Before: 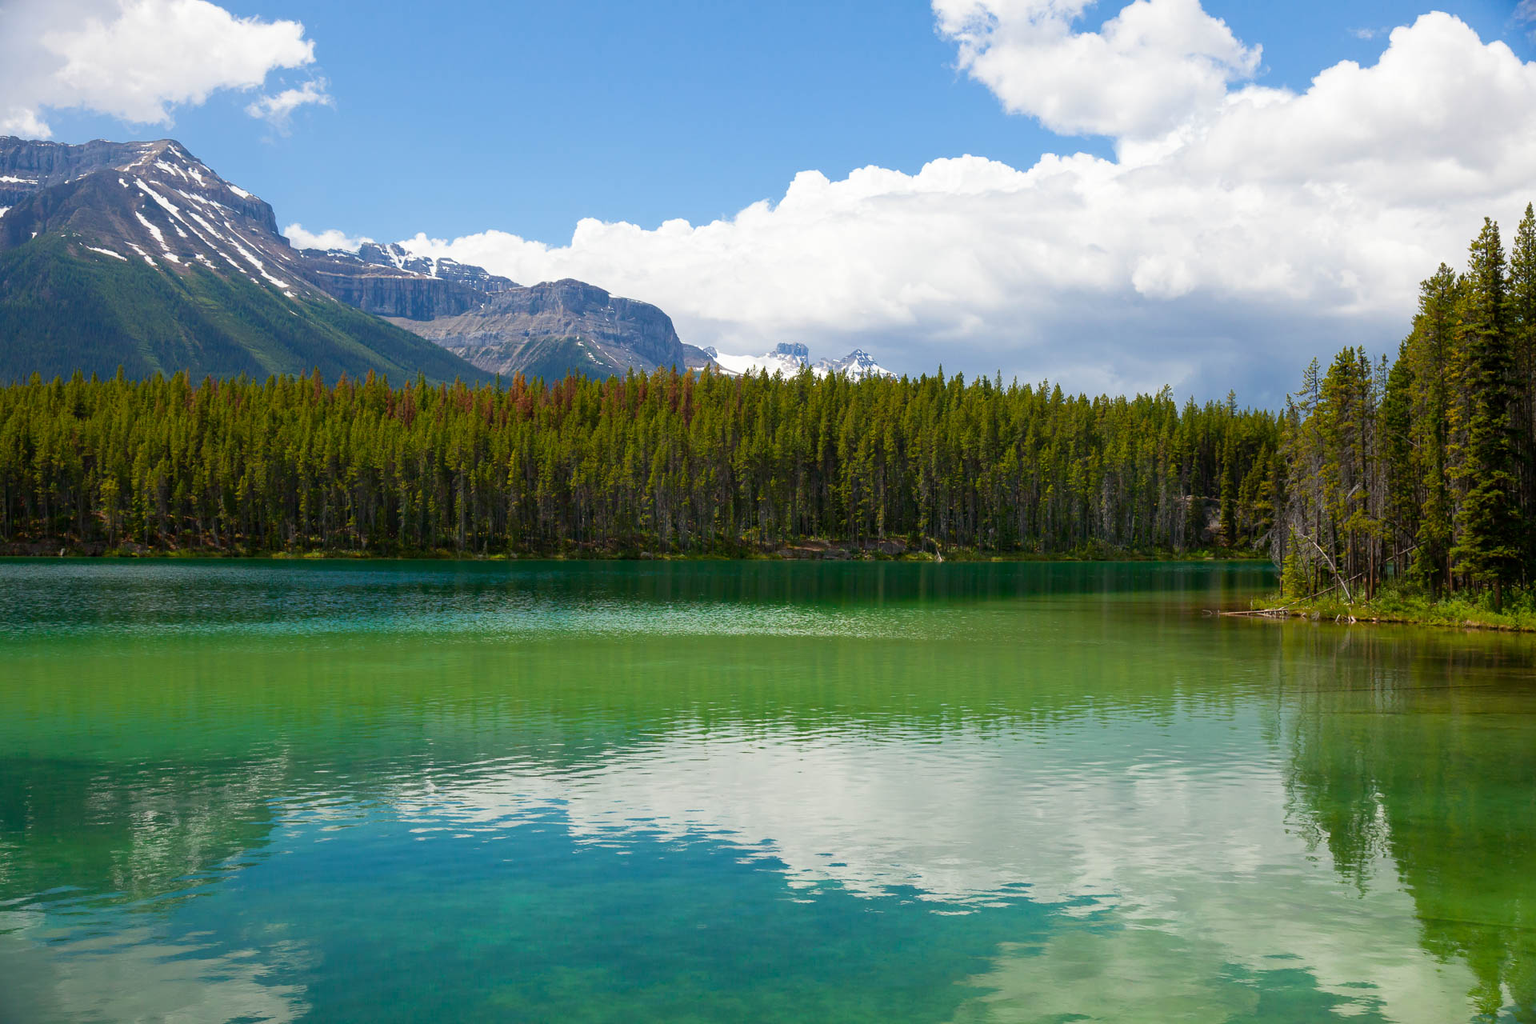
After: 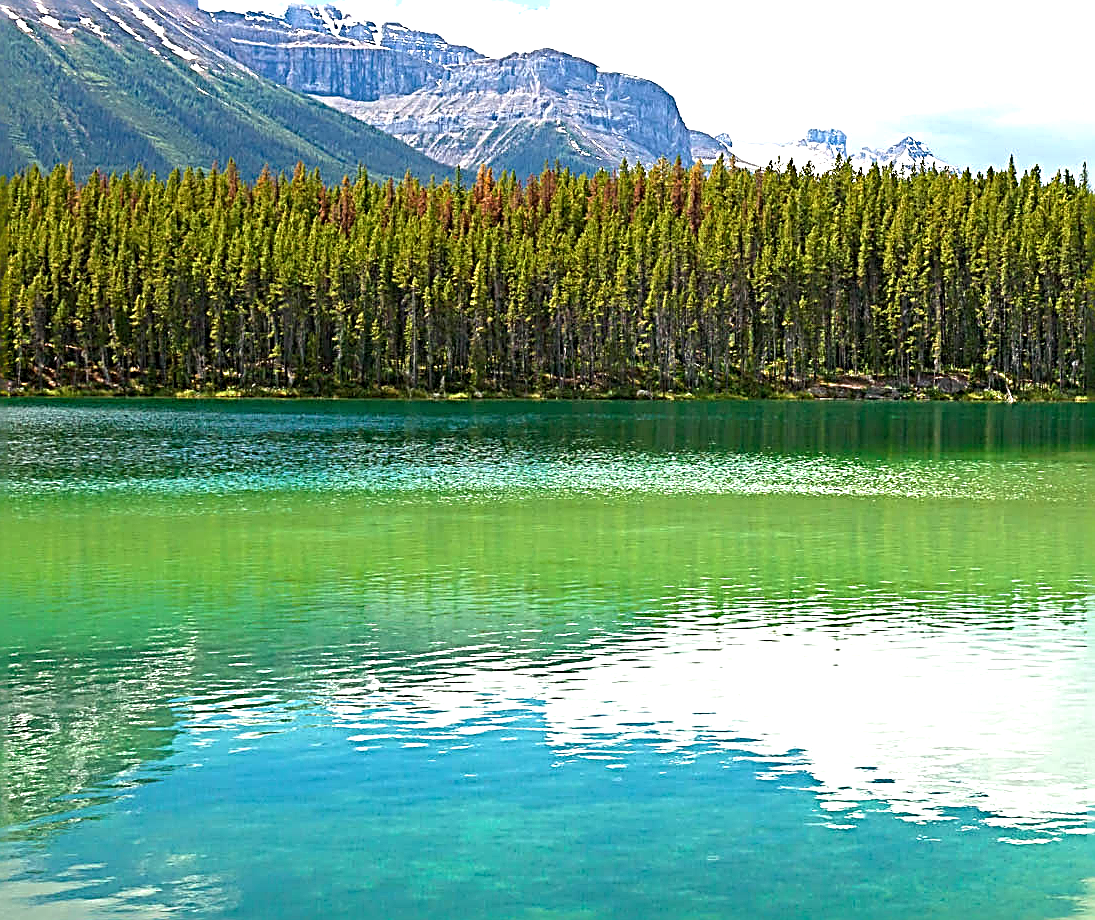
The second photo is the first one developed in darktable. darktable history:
sharpen: radius 3.178, amount 1.717
exposure: black level correction 0, exposure 1.172 EV, compensate exposure bias true, compensate highlight preservation false
crop: left 8.585%, top 23.493%, right 34.333%, bottom 4.575%
